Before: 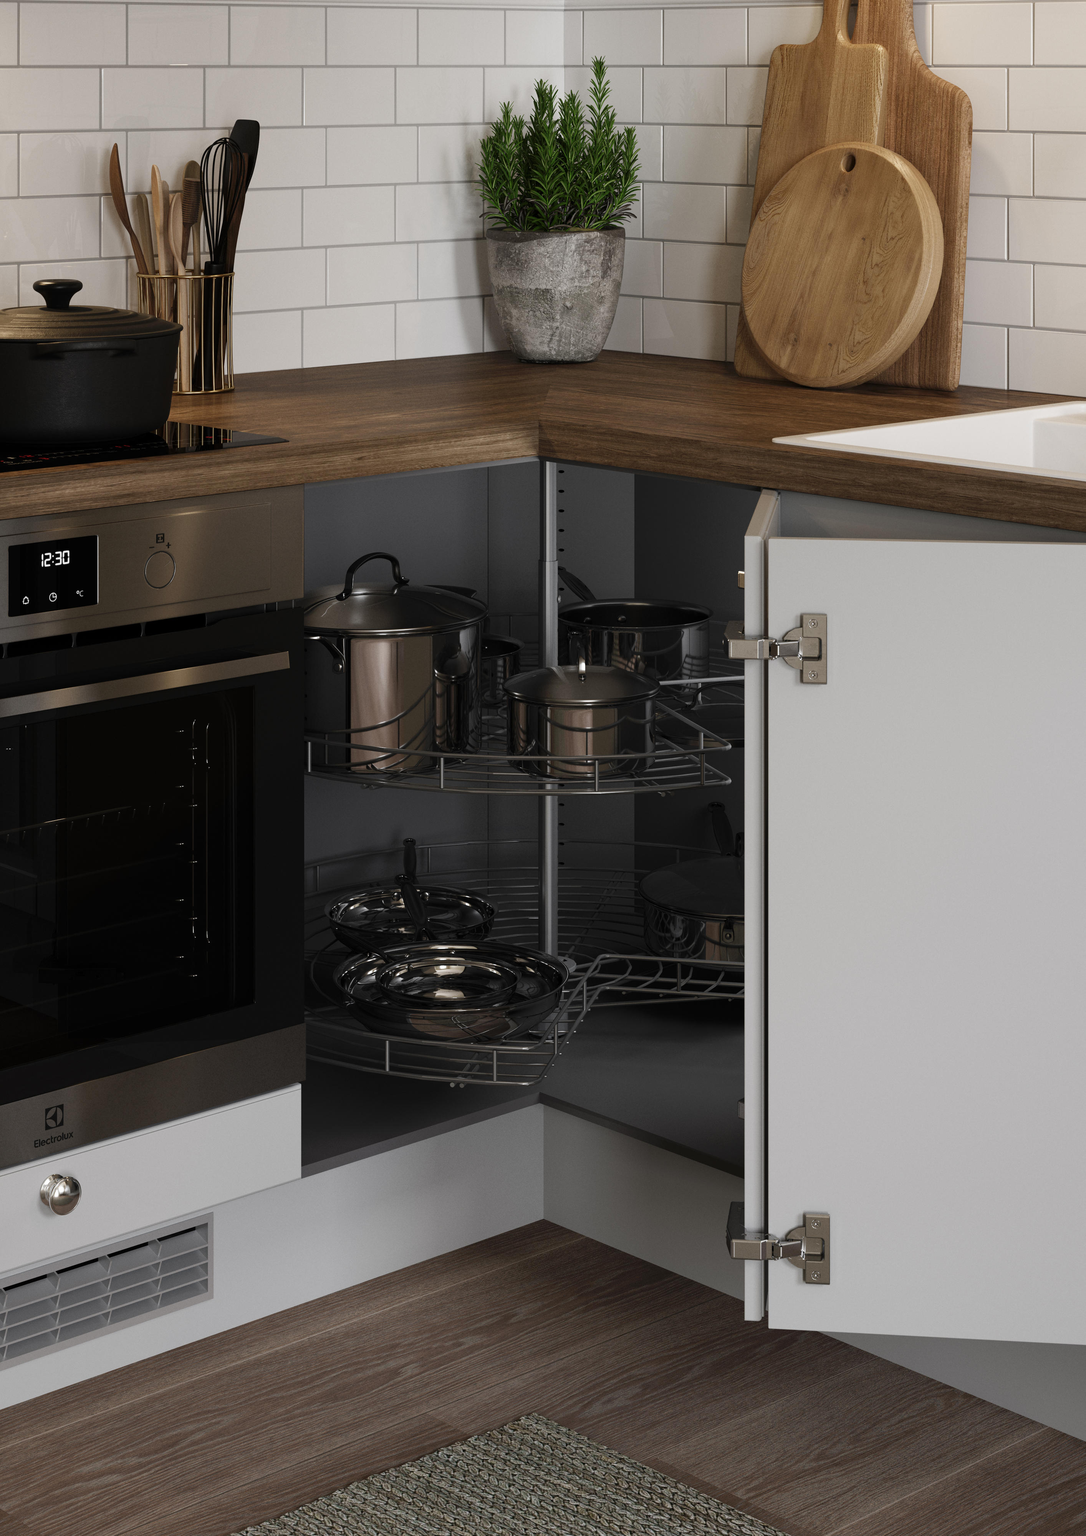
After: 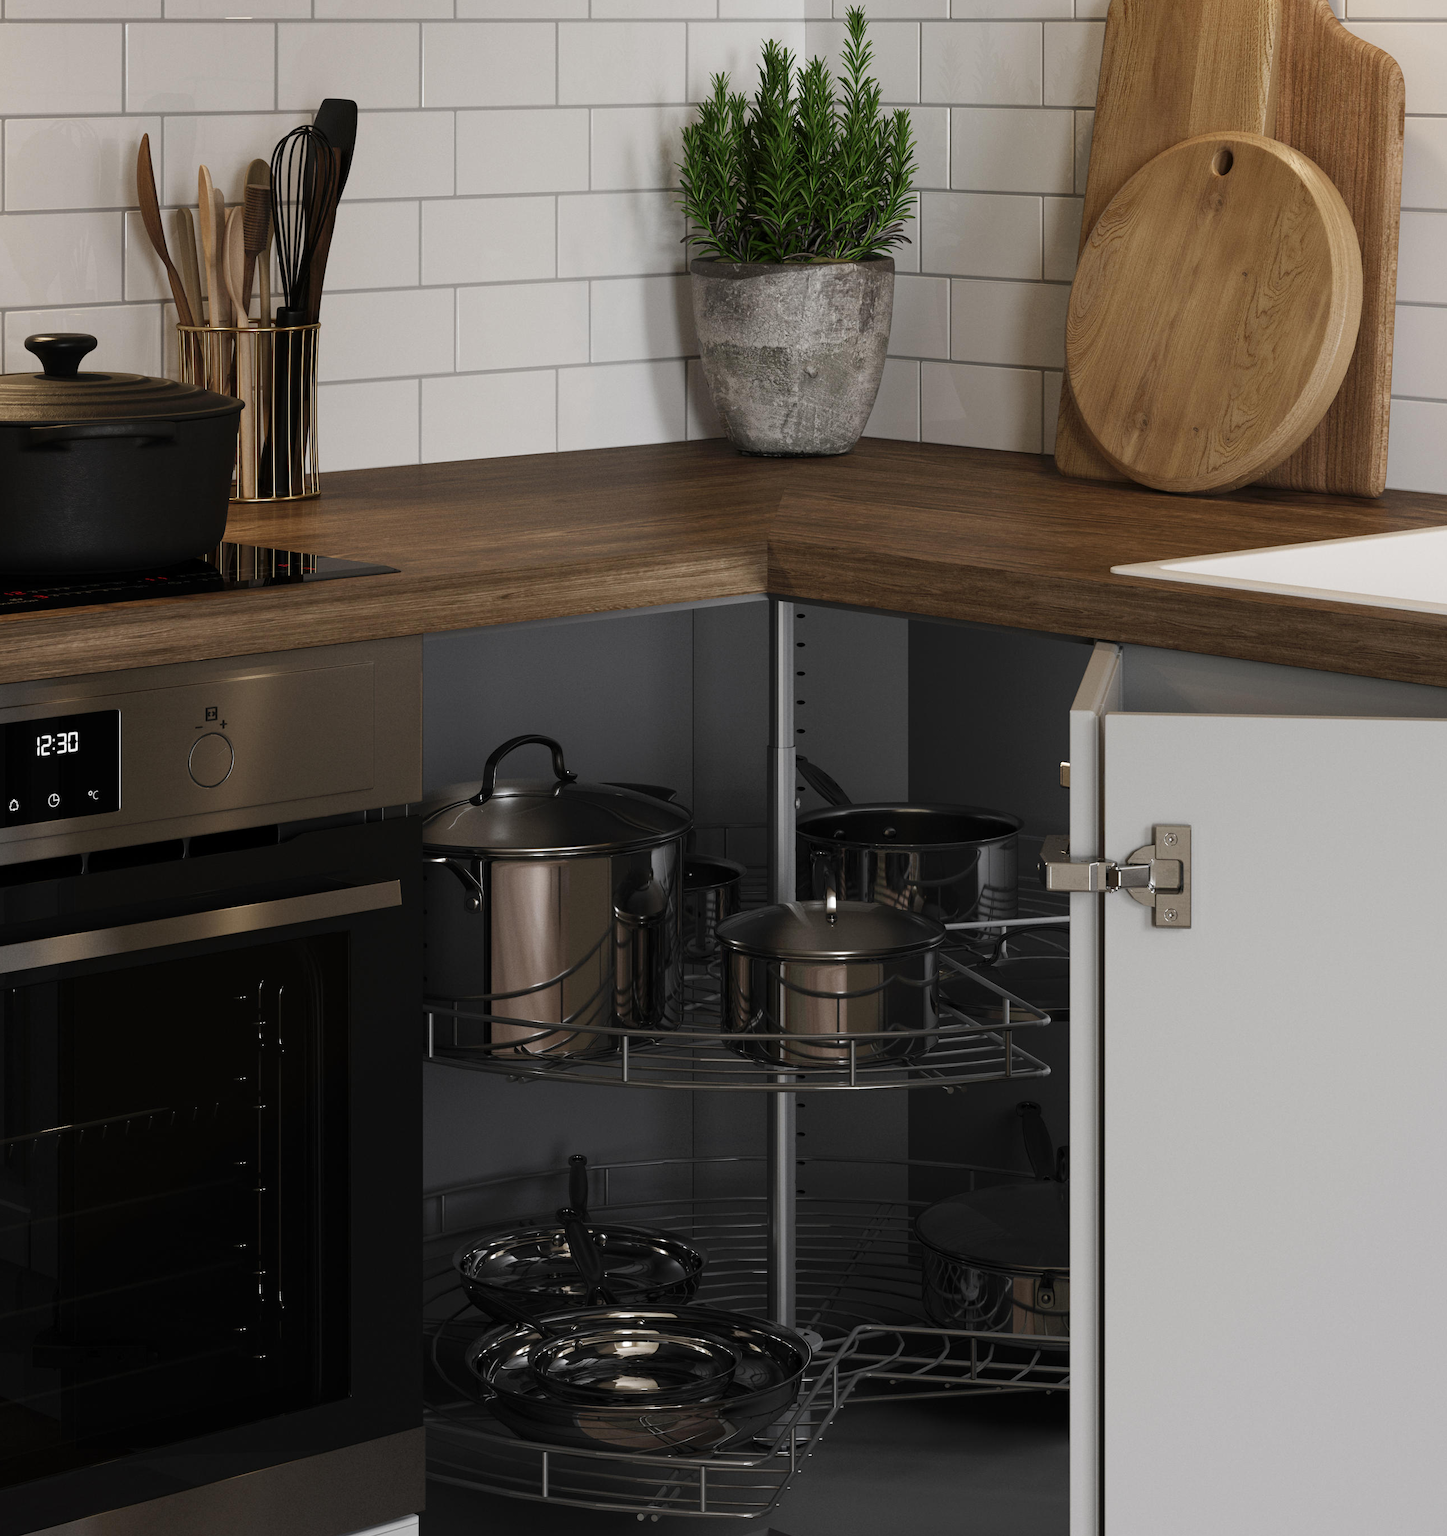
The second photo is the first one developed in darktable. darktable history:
crop: left 1.549%, top 3.444%, right 7.746%, bottom 28.484%
